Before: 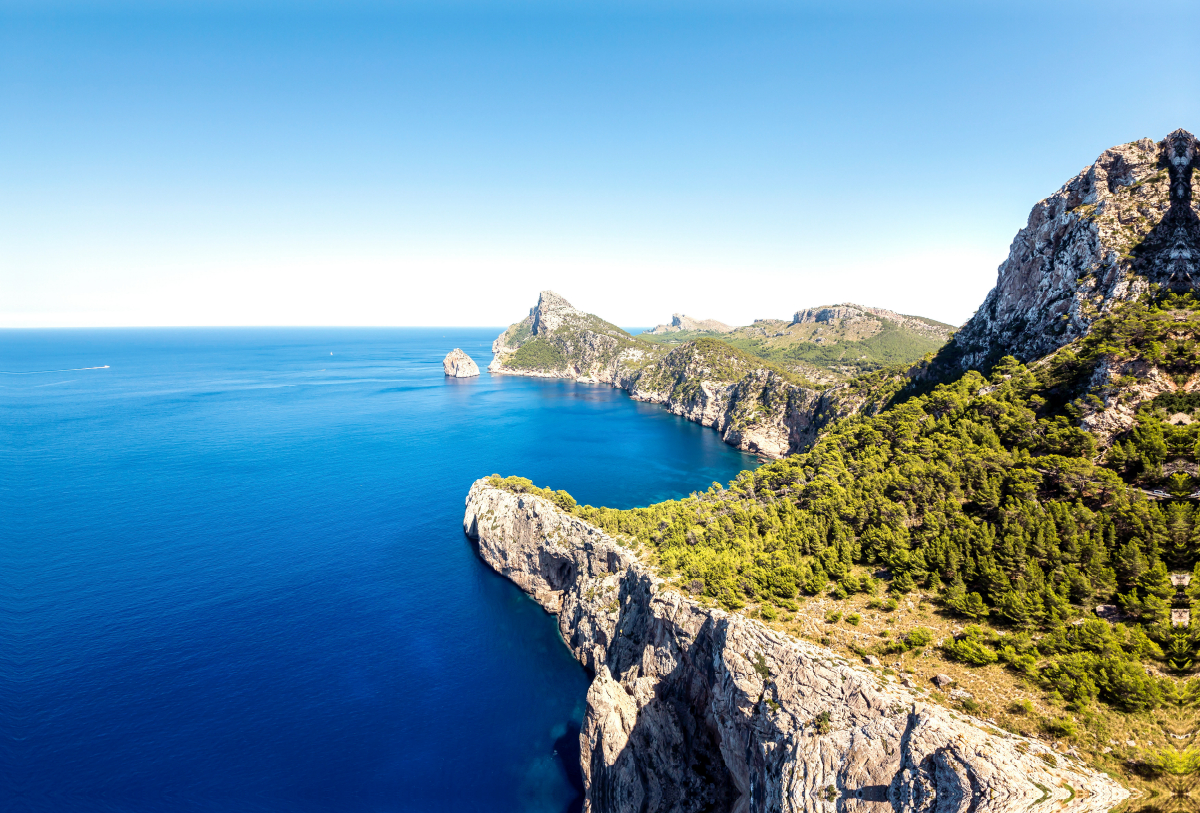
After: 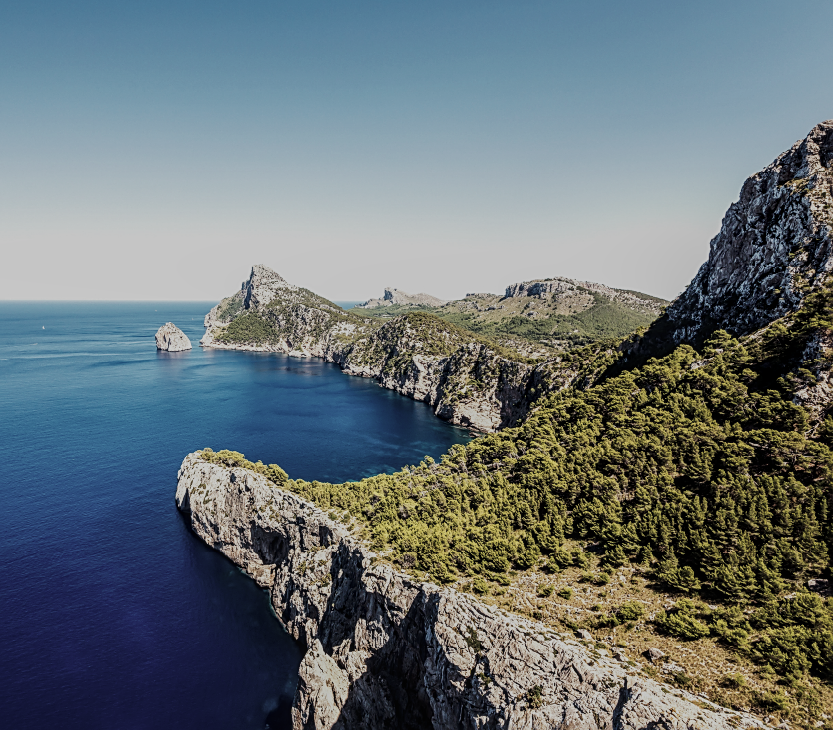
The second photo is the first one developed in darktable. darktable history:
contrast brightness saturation: contrast -0.045, saturation -0.396
exposure: exposure -1.498 EV, compensate highlight preservation false
sharpen: on, module defaults
crop and rotate: left 24.04%, top 3.335%, right 6.513%, bottom 6.846%
local contrast: detail 130%
base curve: curves: ch0 [(0, 0) (0.032, 0.025) (0.121, 0.166) (0.206, 0.329) (0.605, 0.79) (1, 1)], preserve colors none
